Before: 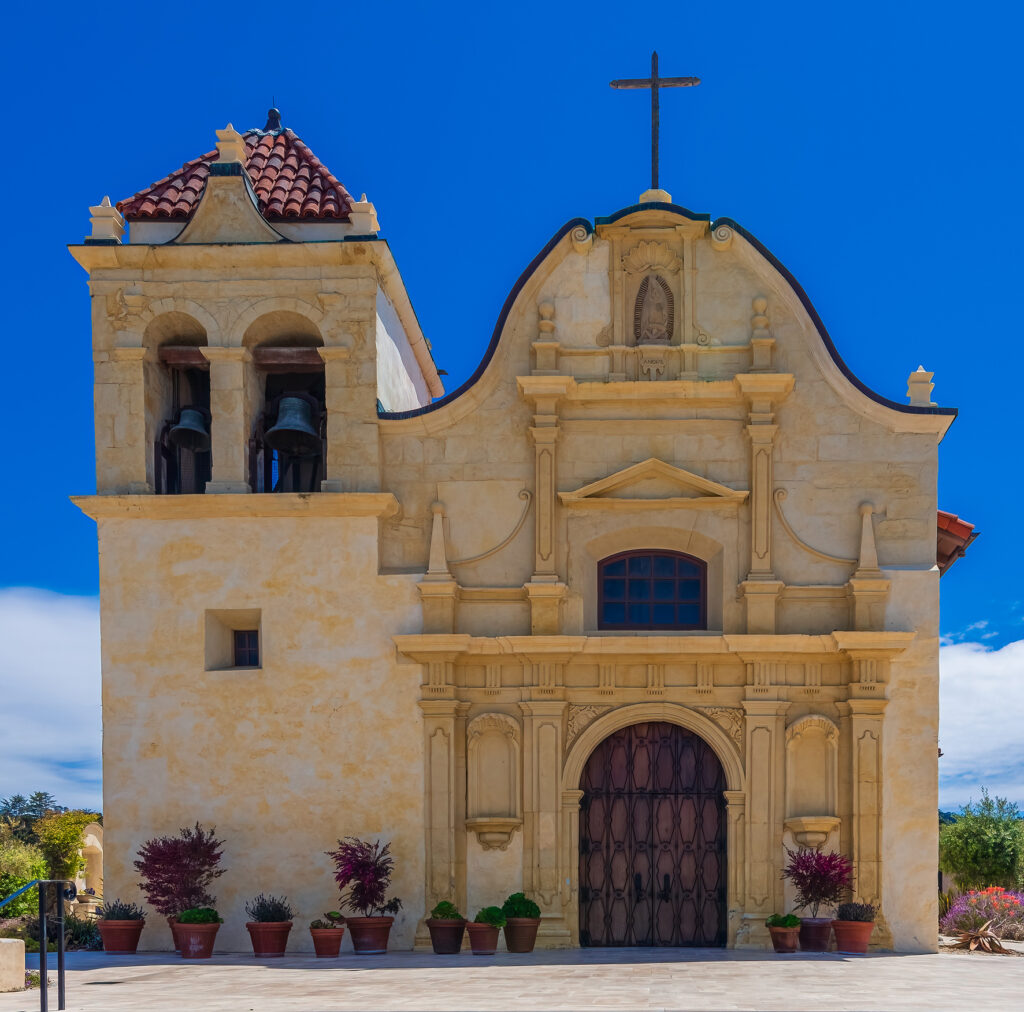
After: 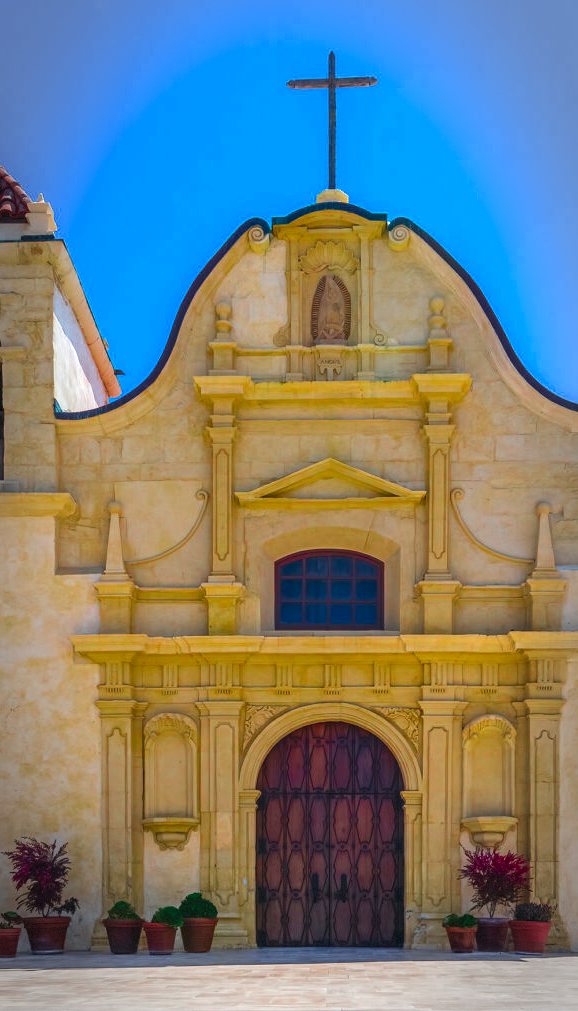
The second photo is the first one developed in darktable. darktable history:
vignetting: fall-off start 67.52%, fall-off radius 67.57%, automatic ratio true, dithering 8-bit output
color balance rgb: shadows lift › luminance -19.876%, global offset › luminance 0.473%, global offset › hue 172.22°, perceptual saturation grading › global saturation 36.674%, perceptual saturation grading › shadows 35.409%
exposure: exposure 0.583 EV, compensate highlight preservation false
crop: left 31.599%, top 0.021%, right 11.908%
color zones: curves: ch0 [(0, 0.466) (0.128, 0.466) (0.25, 0.5) (0.375, 0.456) (0.5, 0.5) (0.625, 0.5) (0.737, 0.652) (0.875, 0.5)]; ch1 [(0, 0.603) (0.125, 0.618) (0.261, 0.348) (0.372, 0.353) (0.497, 0.363) (0.611, 0.45) (0.731, 0.427) (0.875, 0.518) (0.998, 0.652)]; ch2 [(0, 0.559) (0.125, 0.451) (0.253, 0.564) (0.37, 0.578) (0.5, 0.466) (0.625, 0.471) (0.731, 0.471) (0.88, 0.485)]
